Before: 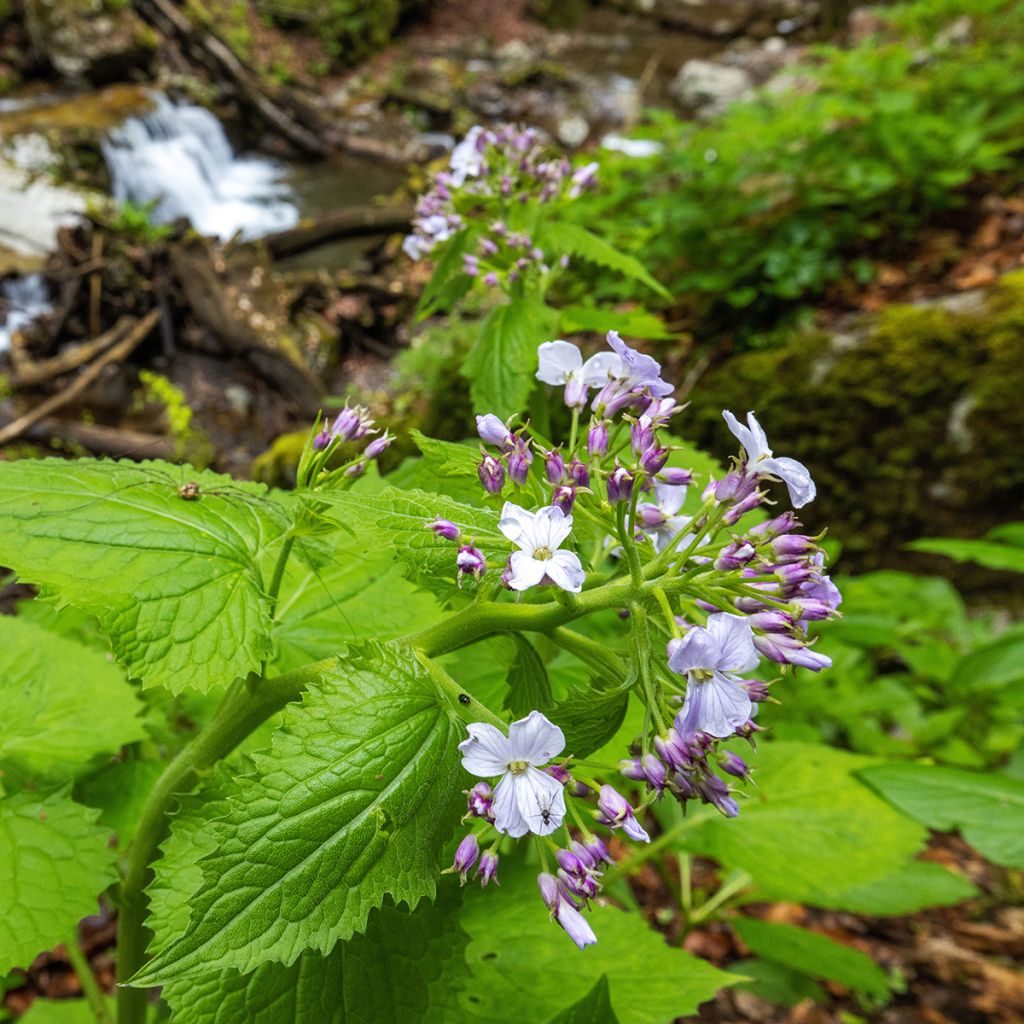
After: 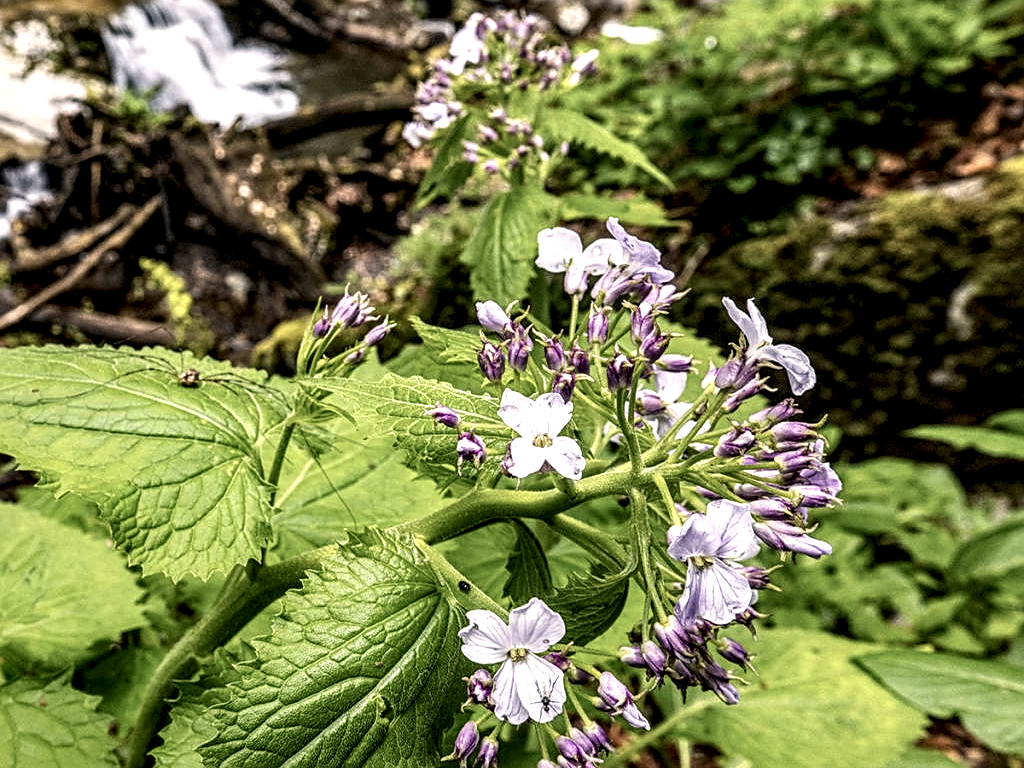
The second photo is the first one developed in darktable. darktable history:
local contrast: detail 204%
sharpen: on, module defaults
color correction: highlights a* 5.8, highlights b* 4.86
crop: top 11.043%, bottom 13.899%
contrast brightness saturation: contrast 0.103, saturation -0.288
